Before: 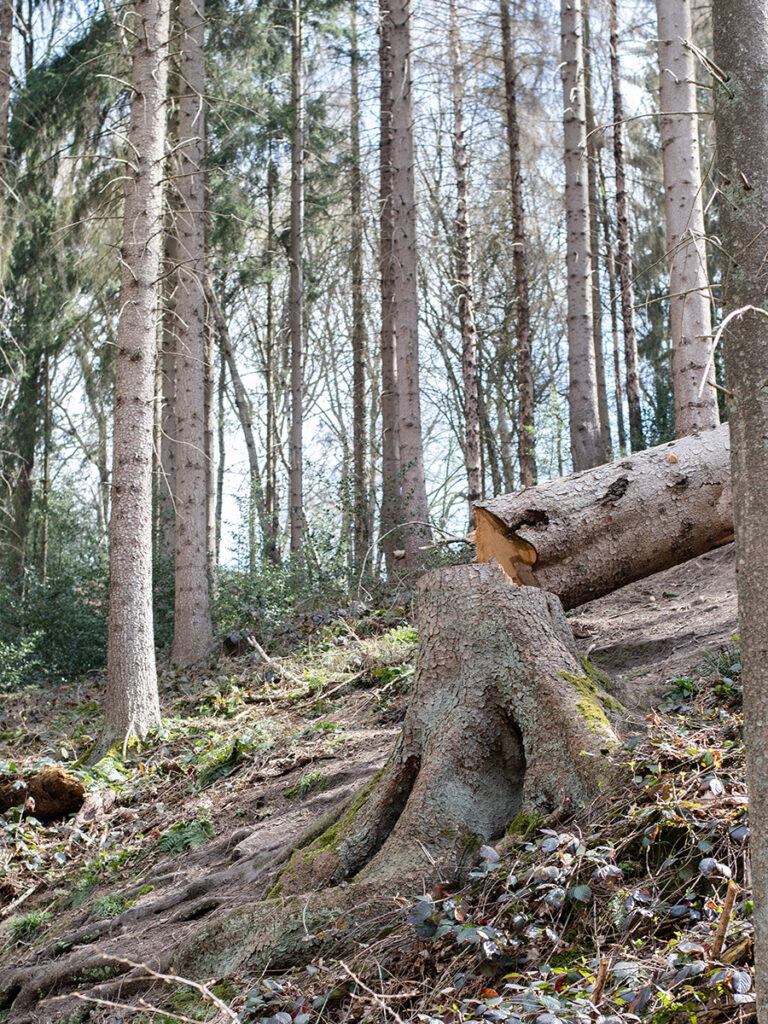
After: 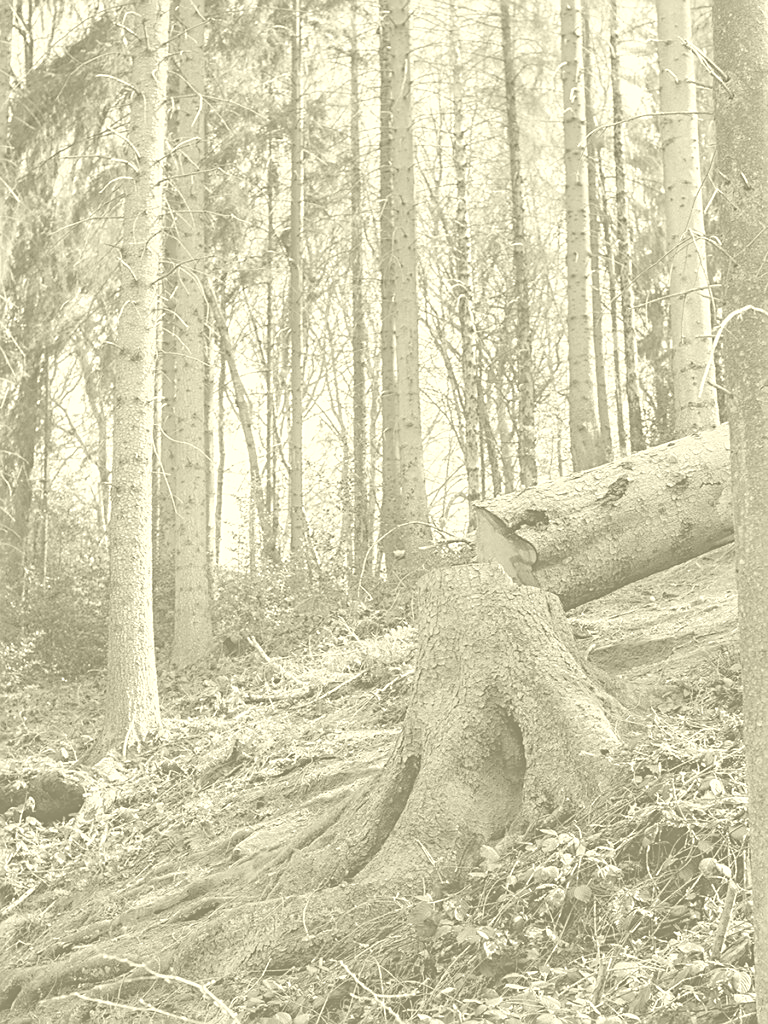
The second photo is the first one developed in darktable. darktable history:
sharpen: on, module defaults
colorize: hue 43.2°, saturation 40%, version 1
